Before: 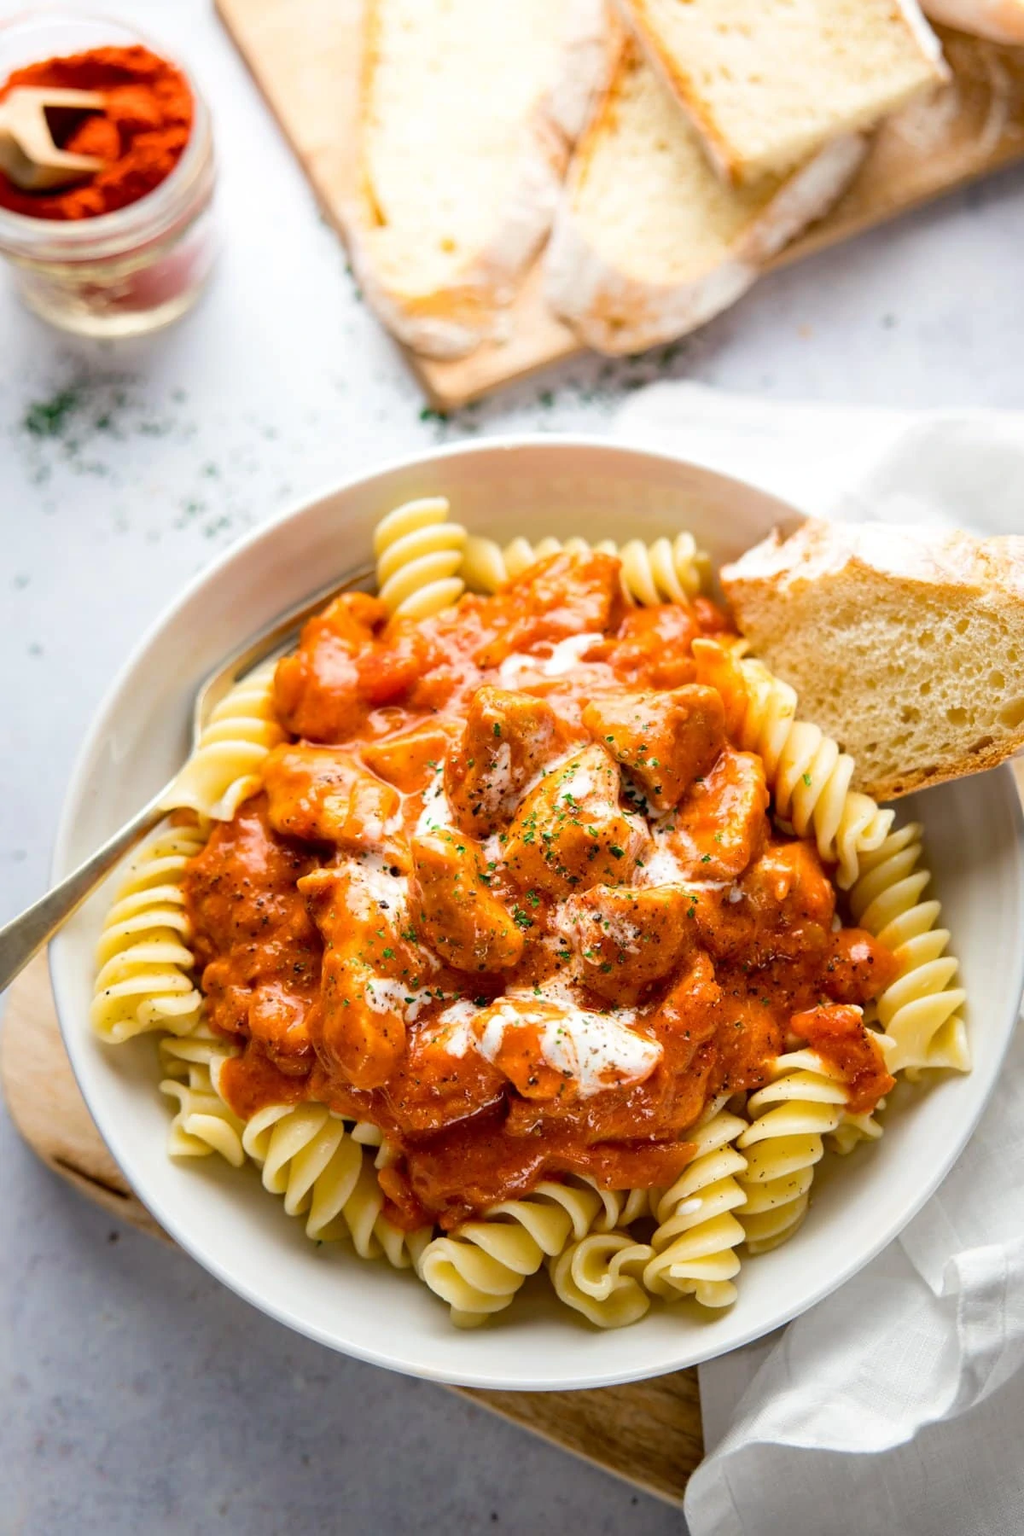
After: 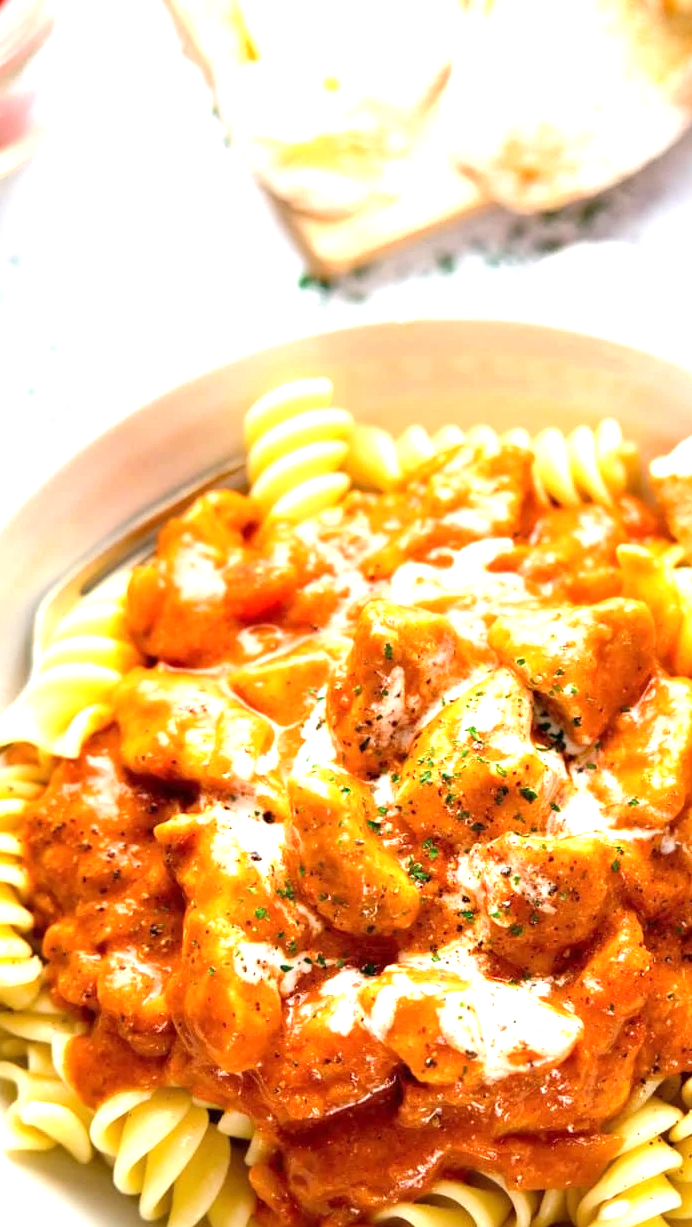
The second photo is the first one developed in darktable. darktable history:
exposure: exposure 1 EV, compensate highlight preservation false
crop: left 16.202%, top 11.347%, right 26.056%, bottom 20.475%
